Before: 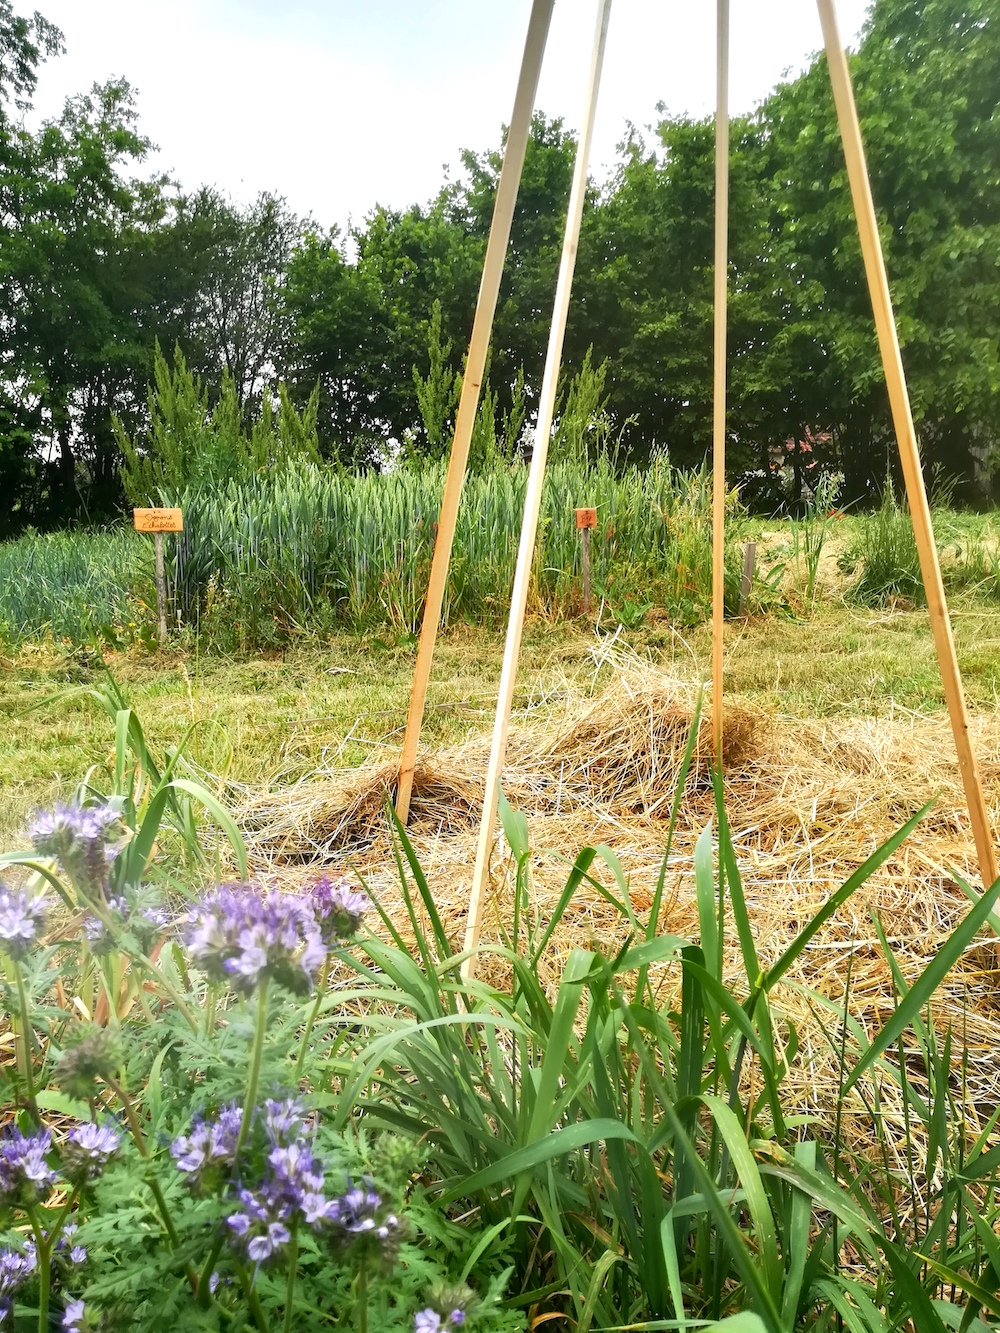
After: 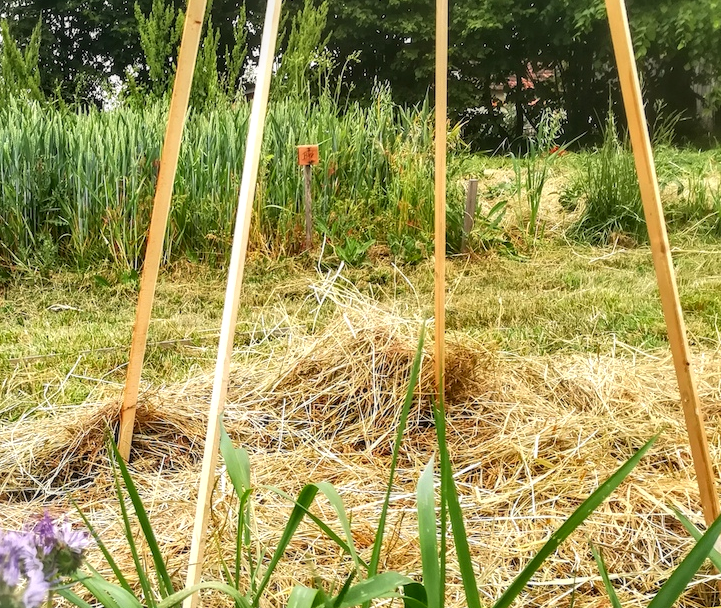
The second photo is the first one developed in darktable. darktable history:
color calibration: x 0.343, y 0.356, temperature 5107.66 K
crop and rotate: left 27.86%, top 27.241%, bottom 27.081%
shadows and highlights: shadows 29.2, highlights -29.51, low approximation 0.01, soften with gaussian
local contrast: on, module defaults
